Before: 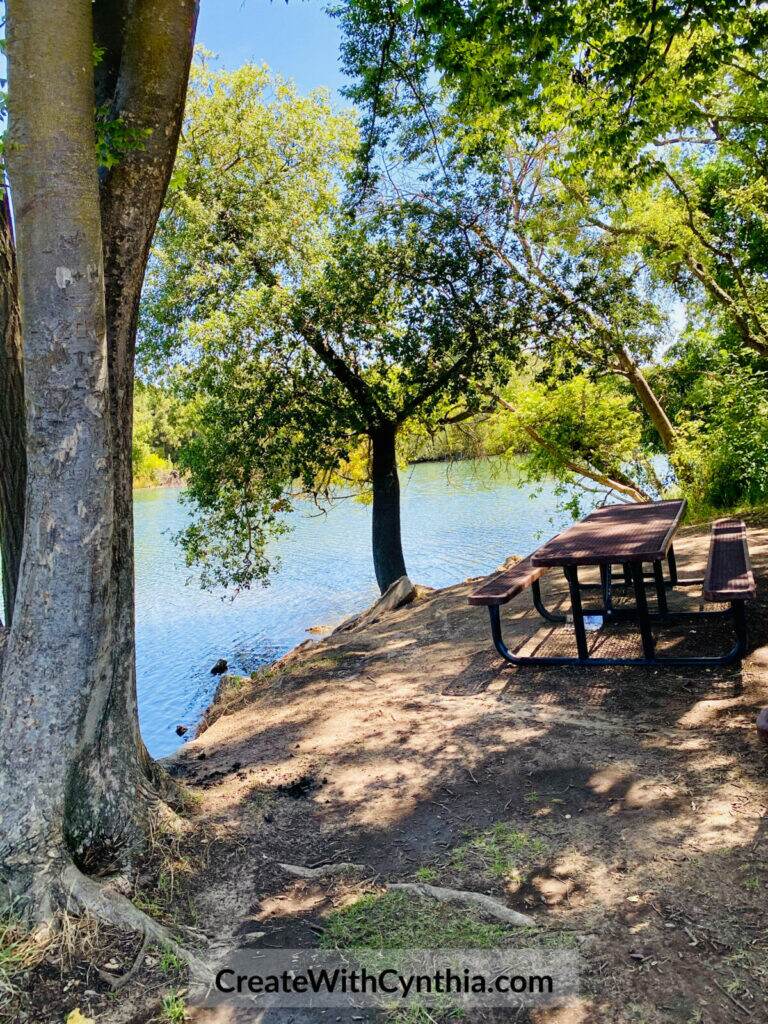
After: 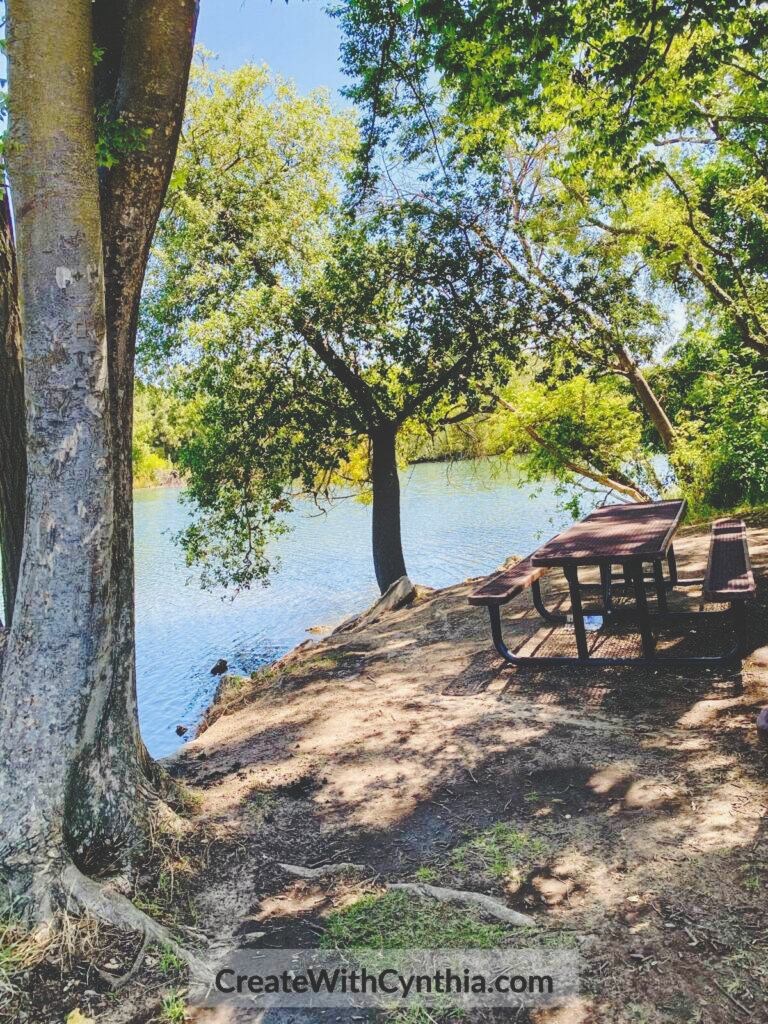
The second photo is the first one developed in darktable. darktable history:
local contrast: detail 110%
base curve: curves: ch0 [(0, 0.024) (0.055, 0.065) (0.121, 0.166) (0.236, 0.319) (0.693, 0.726) (1, 1)], preserve colors none
